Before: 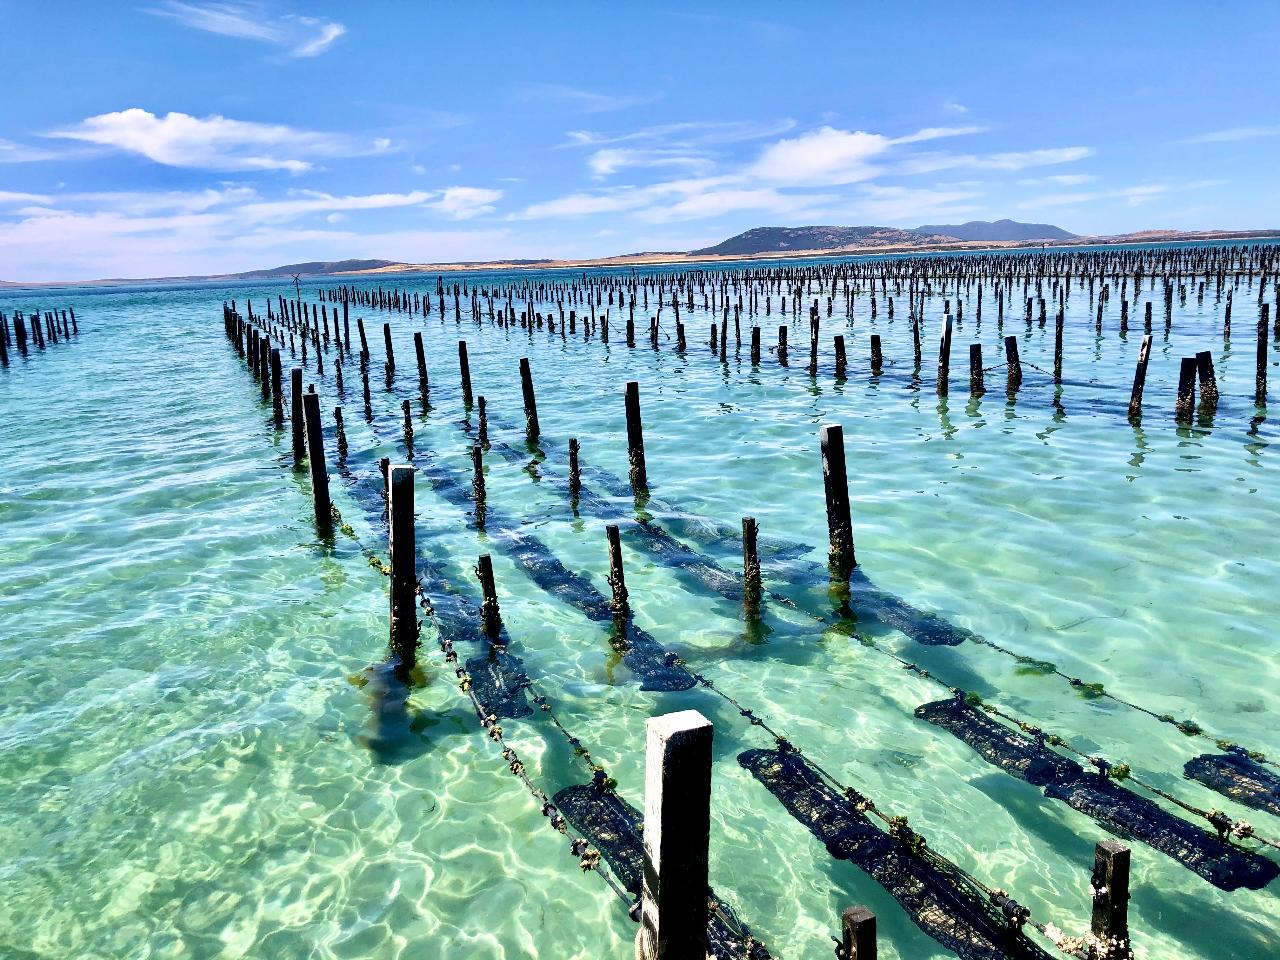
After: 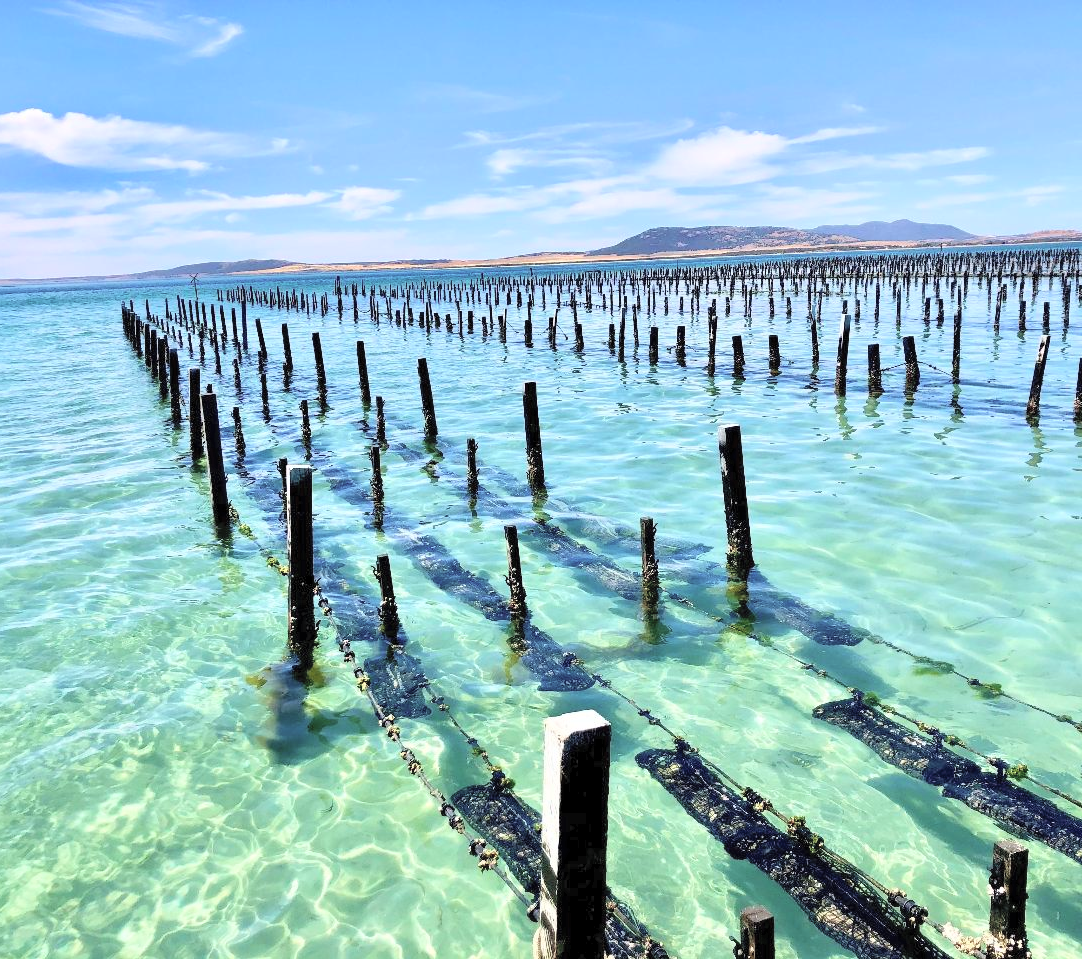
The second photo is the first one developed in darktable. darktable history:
crop: left 8.013%, right 7.382%
contrast brightness saturation: brightness 0.275
